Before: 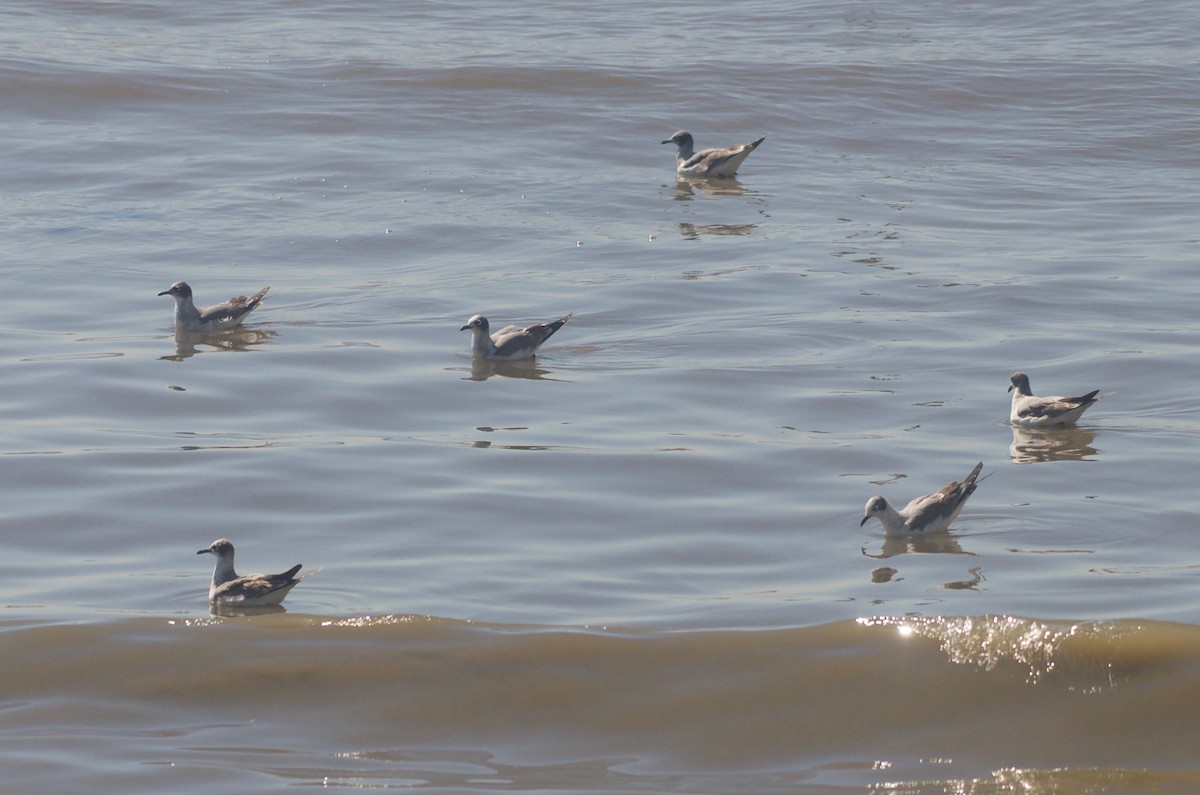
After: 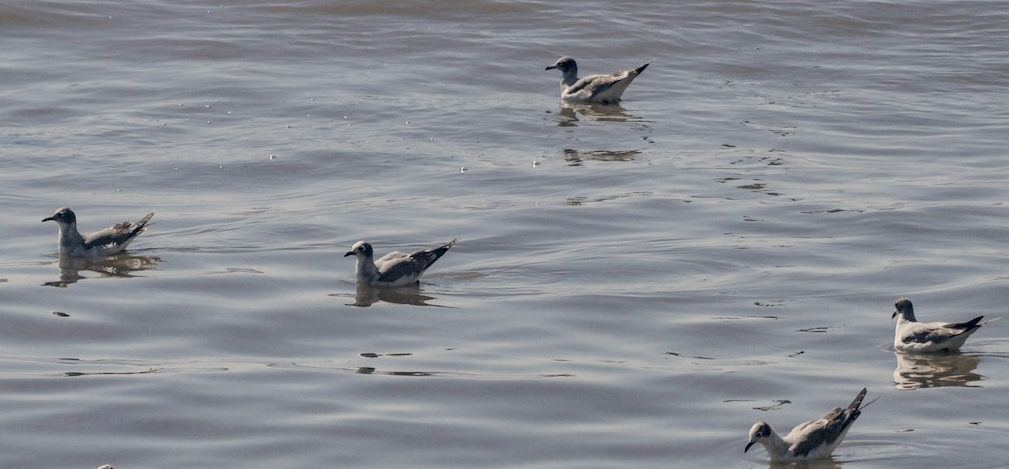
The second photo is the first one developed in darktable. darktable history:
crop and rotate: left 9.668%, top 9.407%, right 6.166%, bottom 31.549%
haze removal: compatibility mode true, adaptive false
color correction: highlights a* 2.82, highlights b* 4.99, shadows a* -1.9, shadows b* -4.9, saturation 0.791
filmic rgb: black relative exposure -7.65 EV, white relative exposure 4.56 EV, threshold 2.94 EV, hardness 3.61, enable highlight reconstruction true
local contrast: detail 150%
